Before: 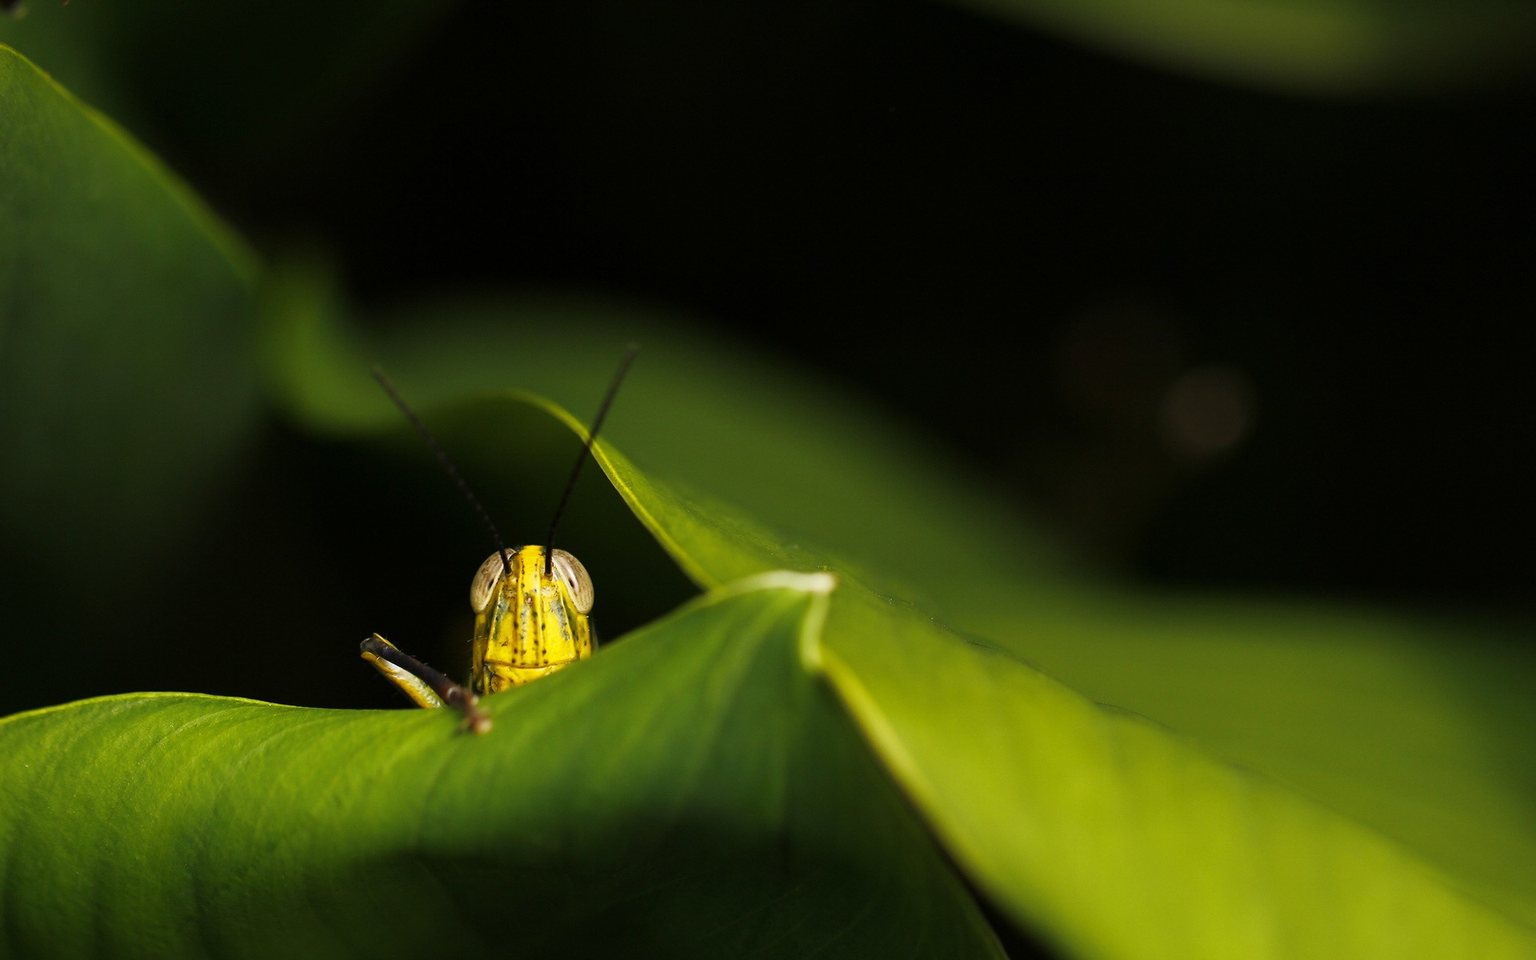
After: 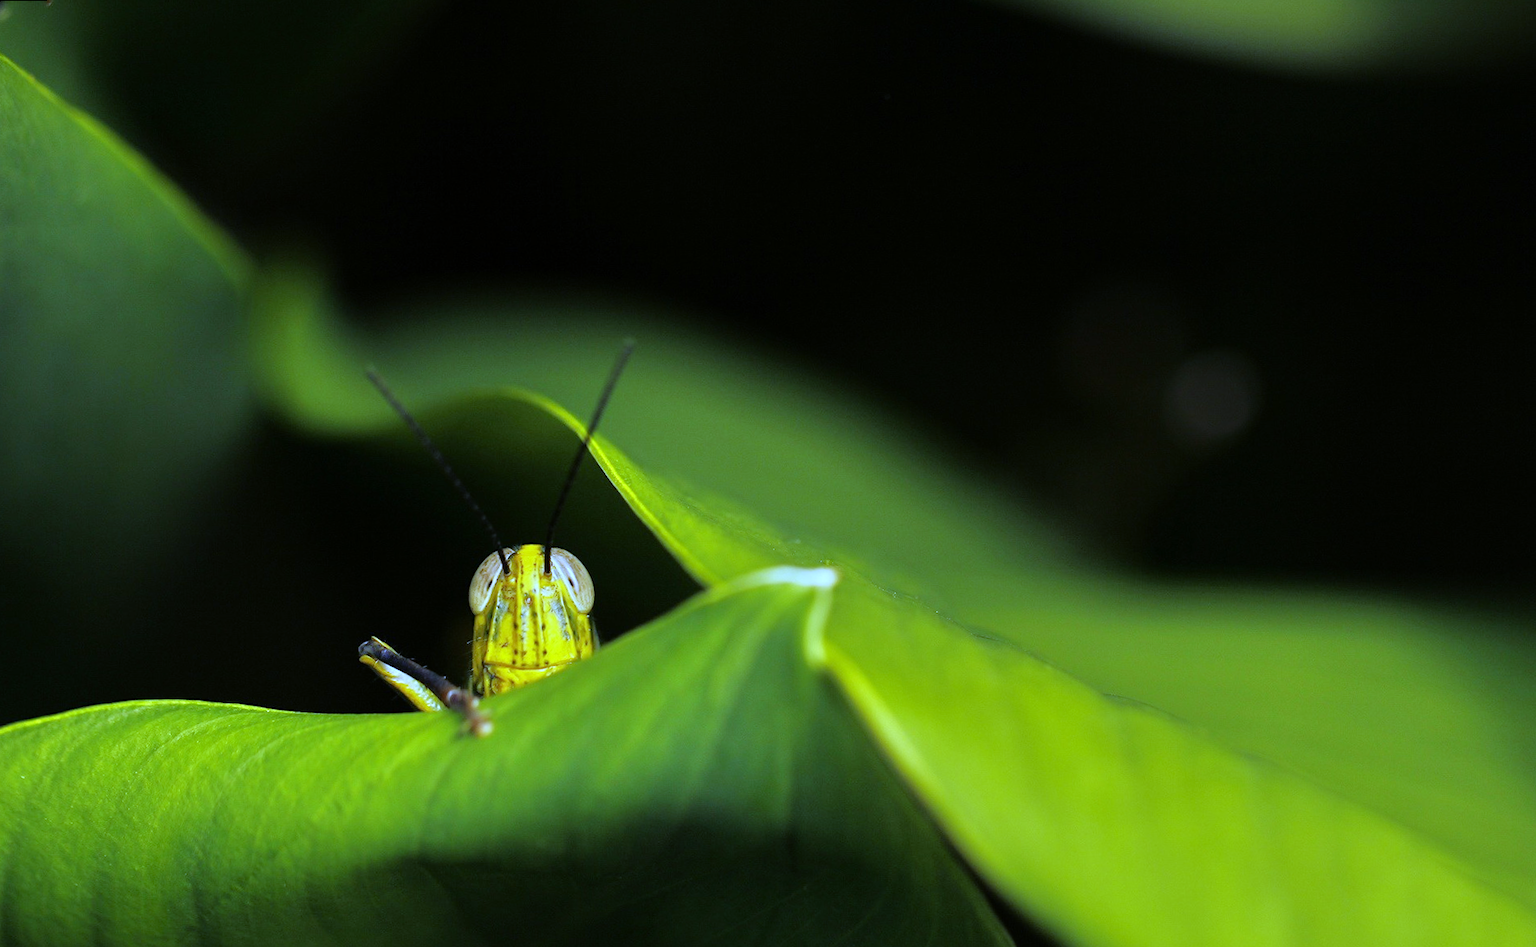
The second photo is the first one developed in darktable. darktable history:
rotate and perspective: rotation -1°, crop left 0.011, crop right 0.989, crop top 0.025, crop bottom 0.975
white balance: red 0.766, blue 1.537
tone equalizer: -7 EV 0.15 EV, -6 EV 0.6 EV, -5 EV 1.15 EV, -4 EV 1.33 EV, -3 EV 1.15 EV, -2 EV 0.6 EV, -1 EV 0.15 EV, mask exposure compensation -0.5 EV
